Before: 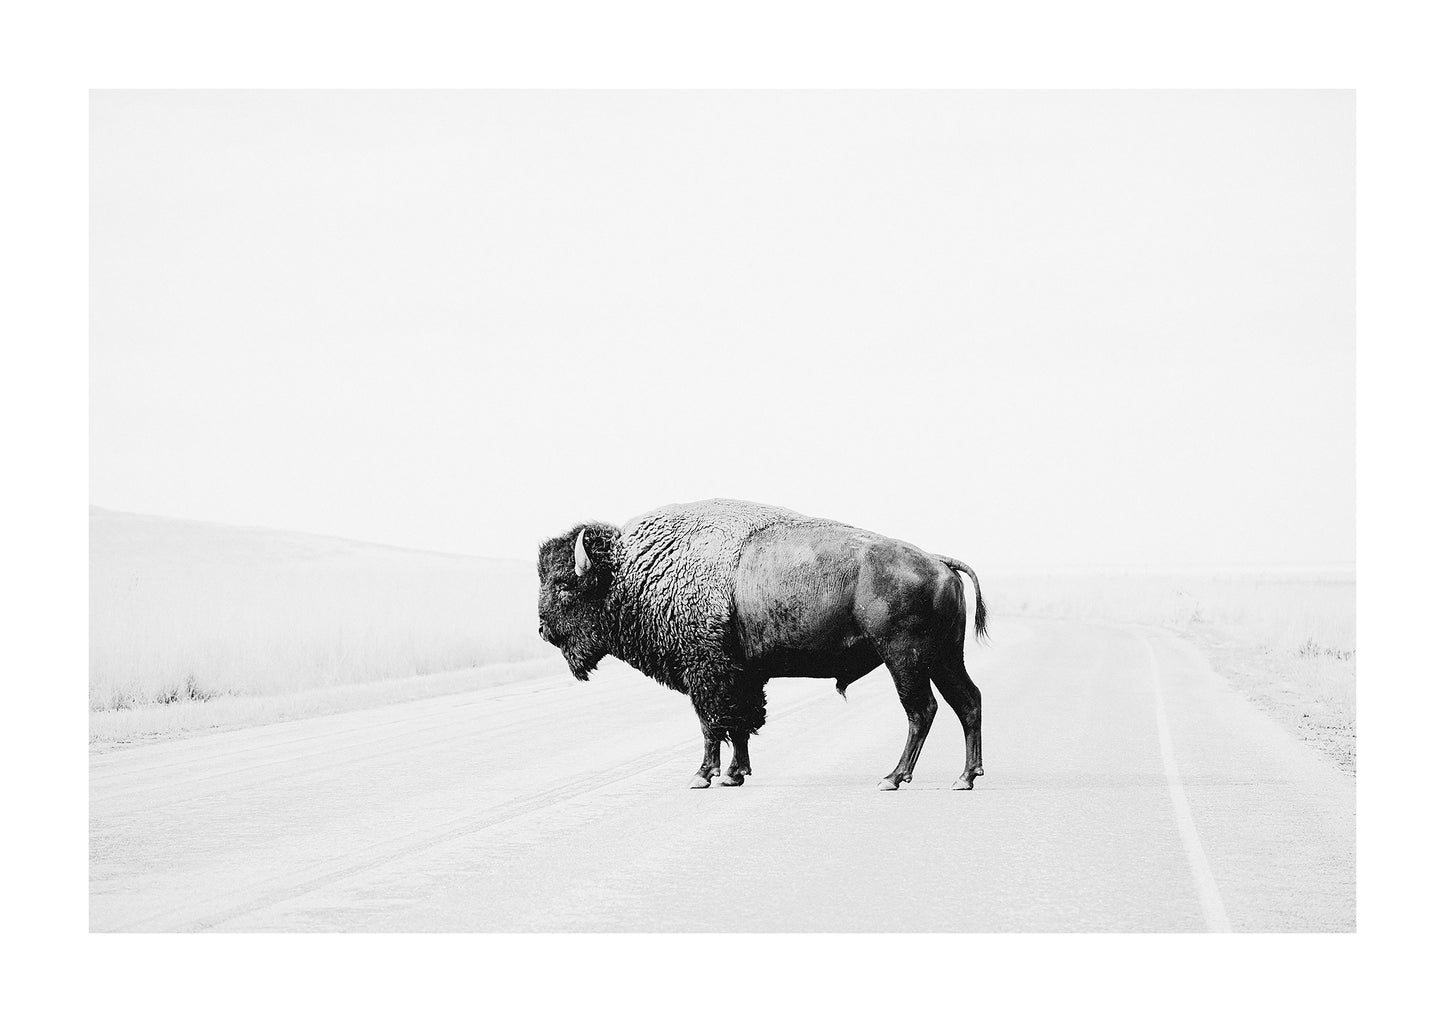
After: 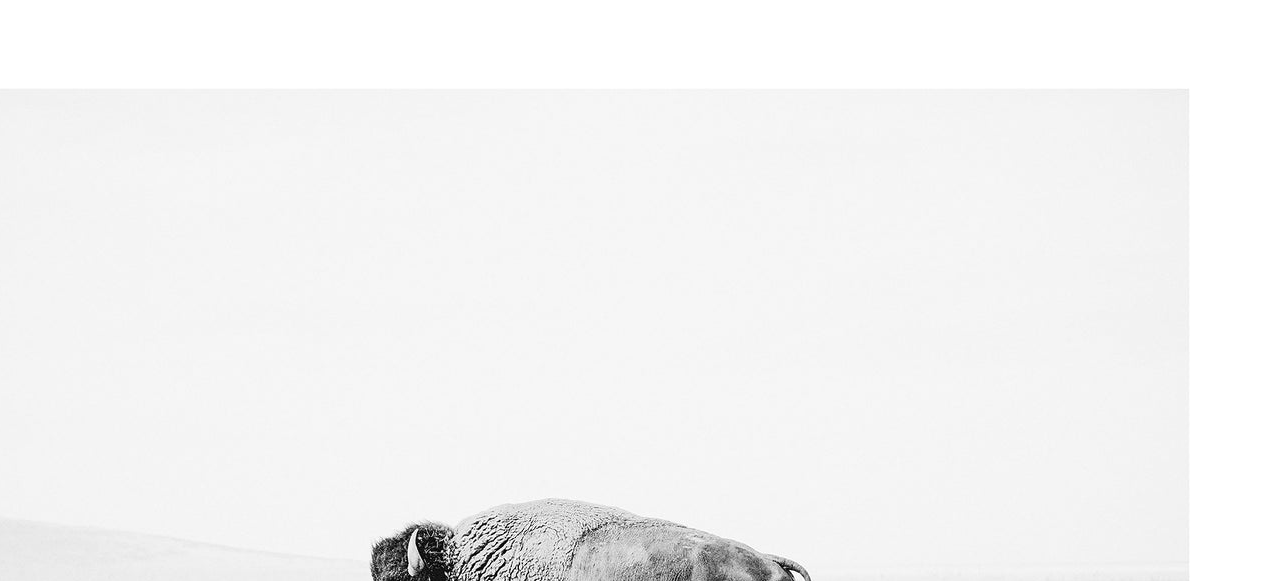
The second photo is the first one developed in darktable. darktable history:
crop and rotate: left 11.599%, bottom 43.128%
